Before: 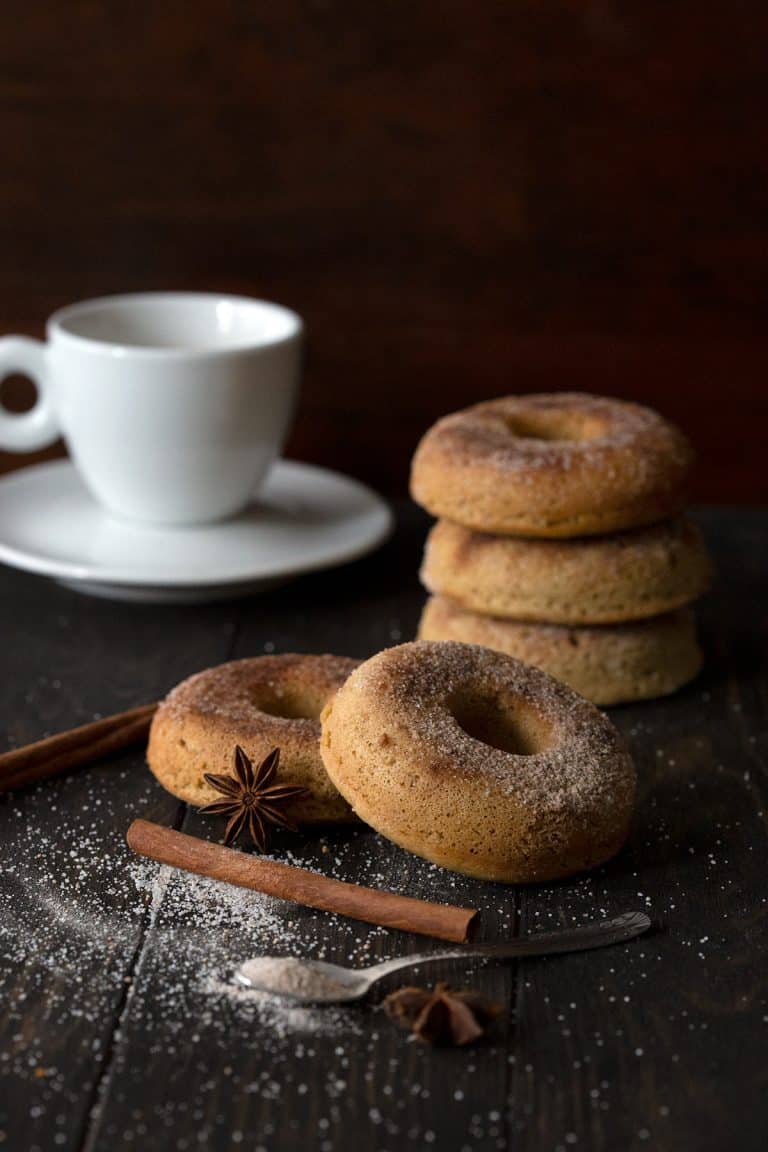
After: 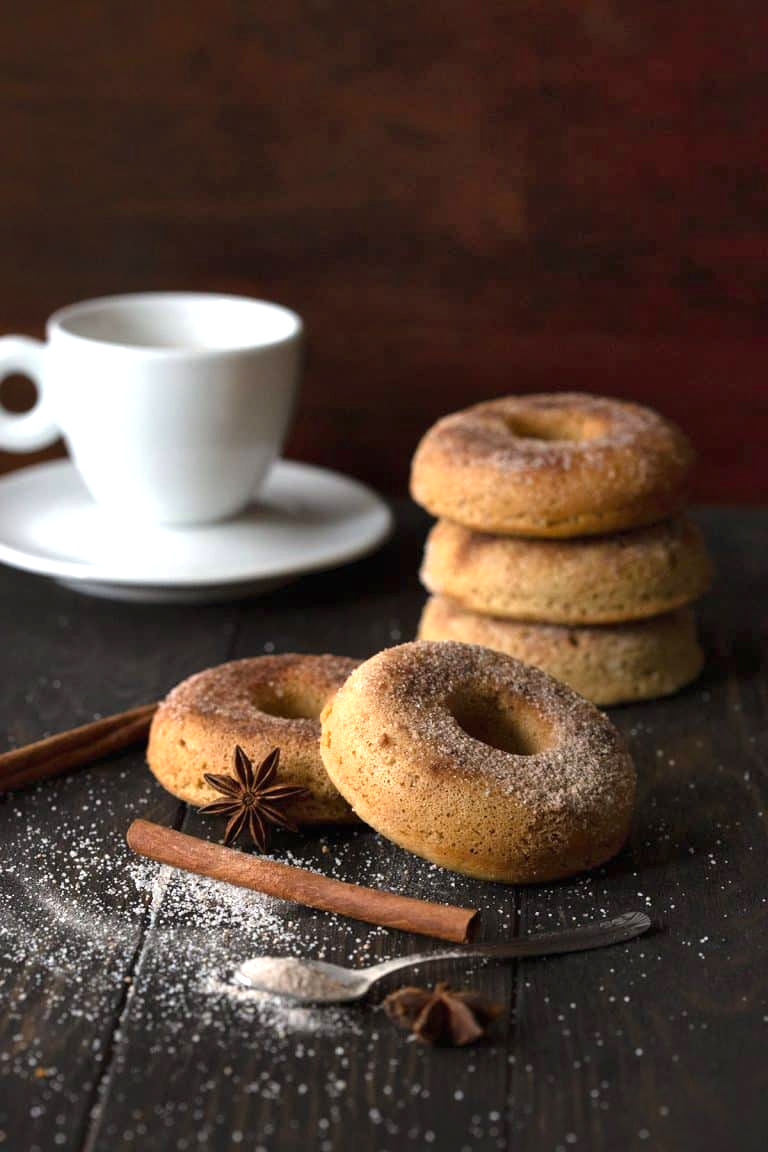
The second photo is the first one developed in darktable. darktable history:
exposure: black level correction 0, exposure 0.701 EV, compensate highlight preservation false
shadows and highlights: shadows 61.8, white point adjustment 0.433, highlights -34.1, compress 84.17%
